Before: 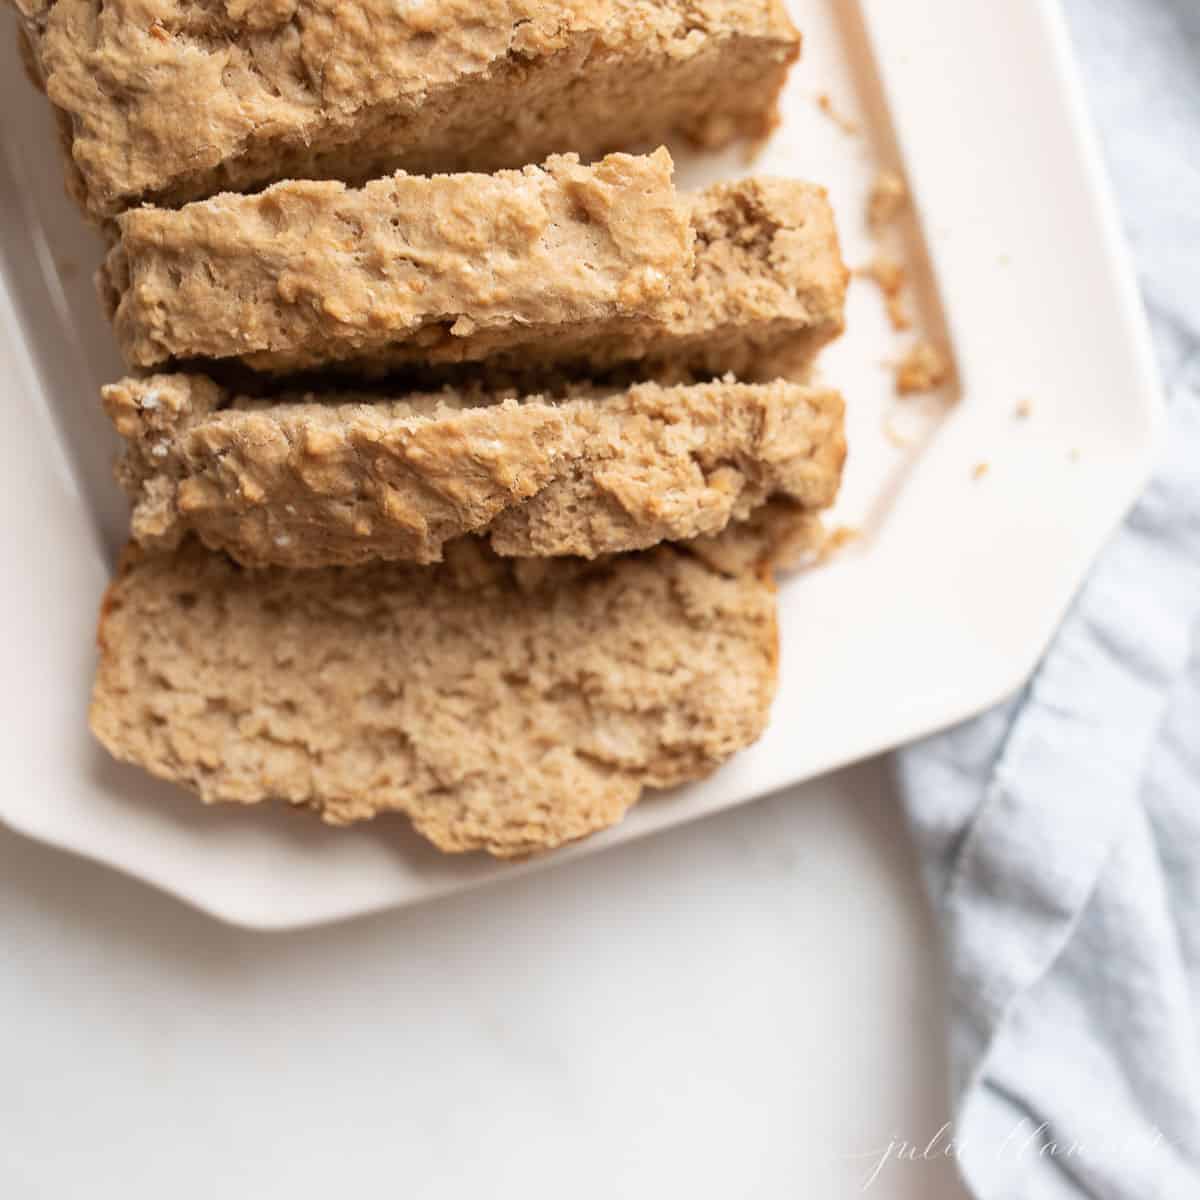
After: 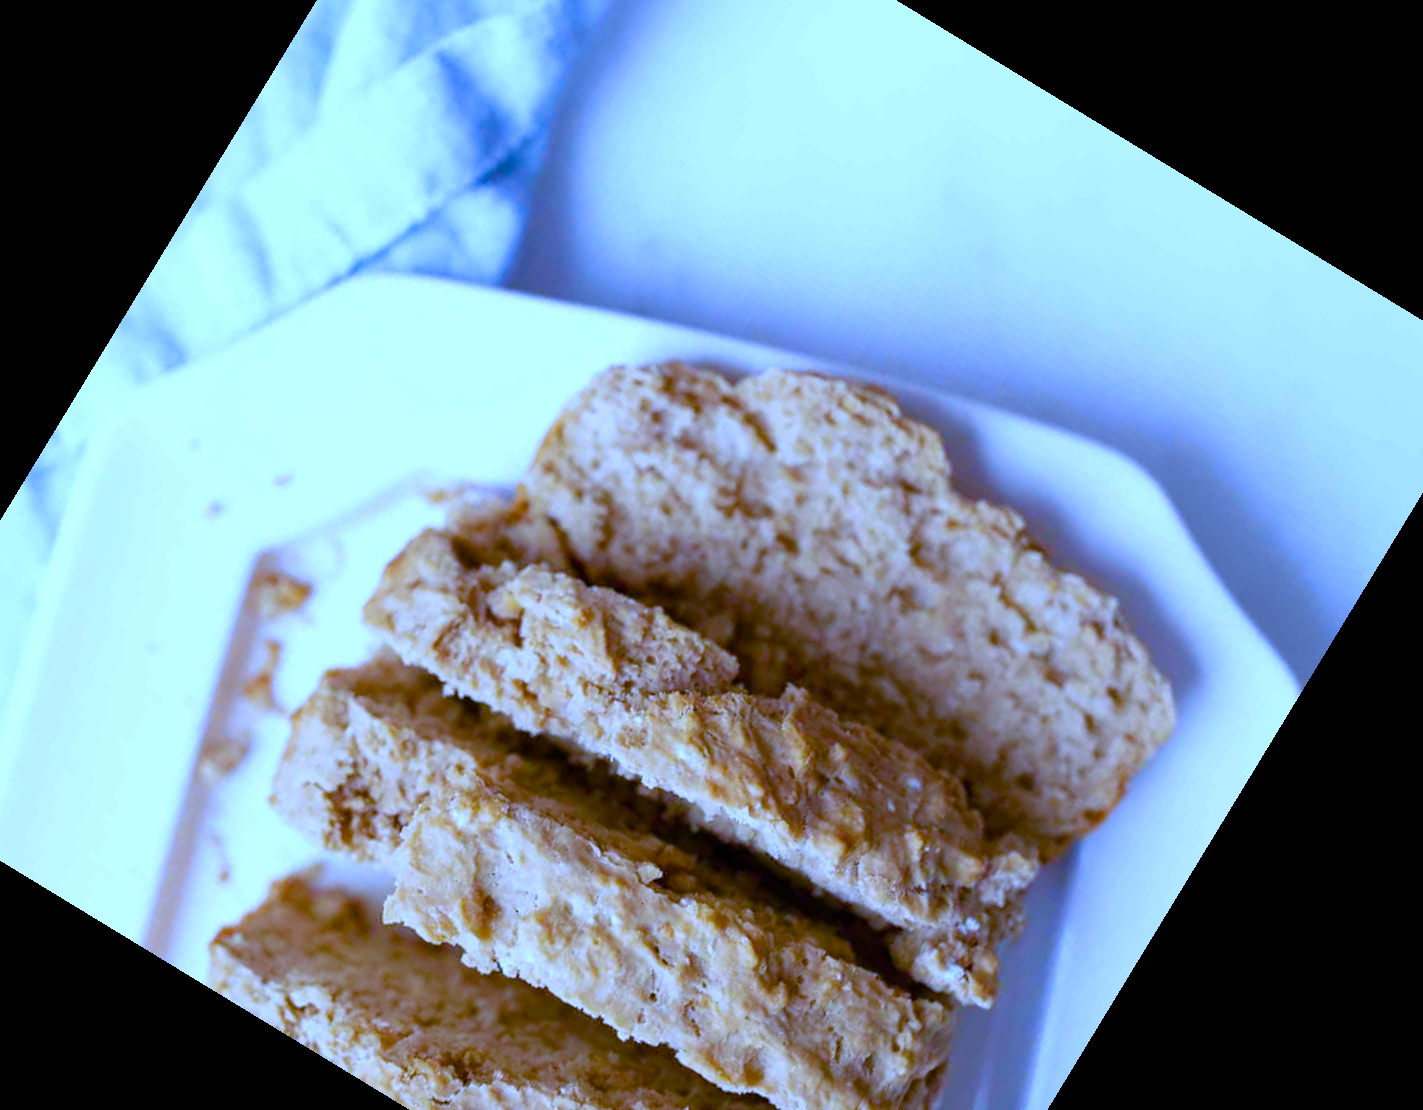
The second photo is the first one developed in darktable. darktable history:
color balance rgb: perceptual saturation grading › global saturation 24.74%, perceptual saturation grading › highlights -51.22%, perceptual saturation grading › mid-tones 19.16%, perceptual saturation grading › shadows 60.98%, global vibrance 50%
crop and rotate: angle 148.68°, left 9.111%, top 15.603%, right 4.588%, bottom 17.041%
white balance: red 0.766, blue 1.537
